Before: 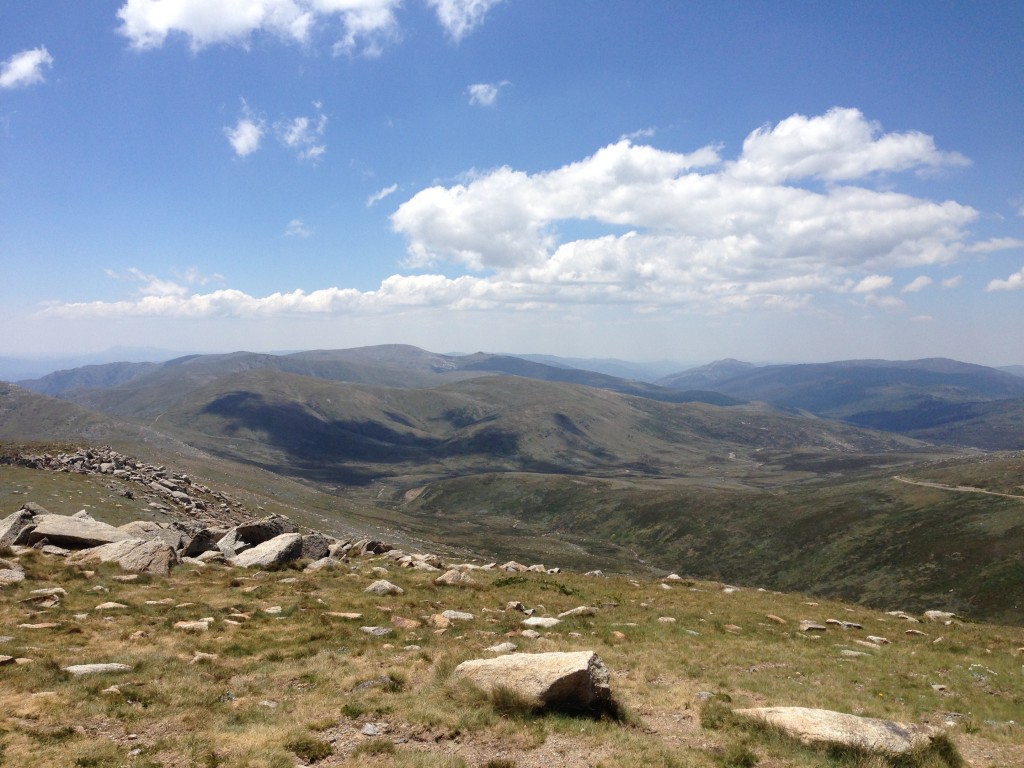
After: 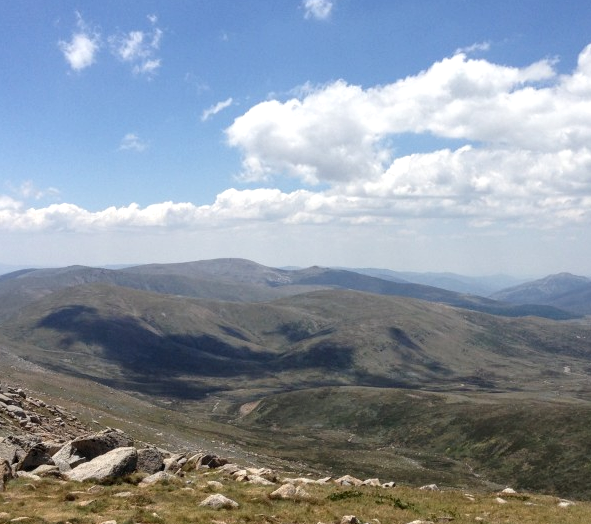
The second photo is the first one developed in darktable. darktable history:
crop: left 16.202%, top 11.208%, right 26.045%, bottom 20.557%
local contrast: on, module defaults
